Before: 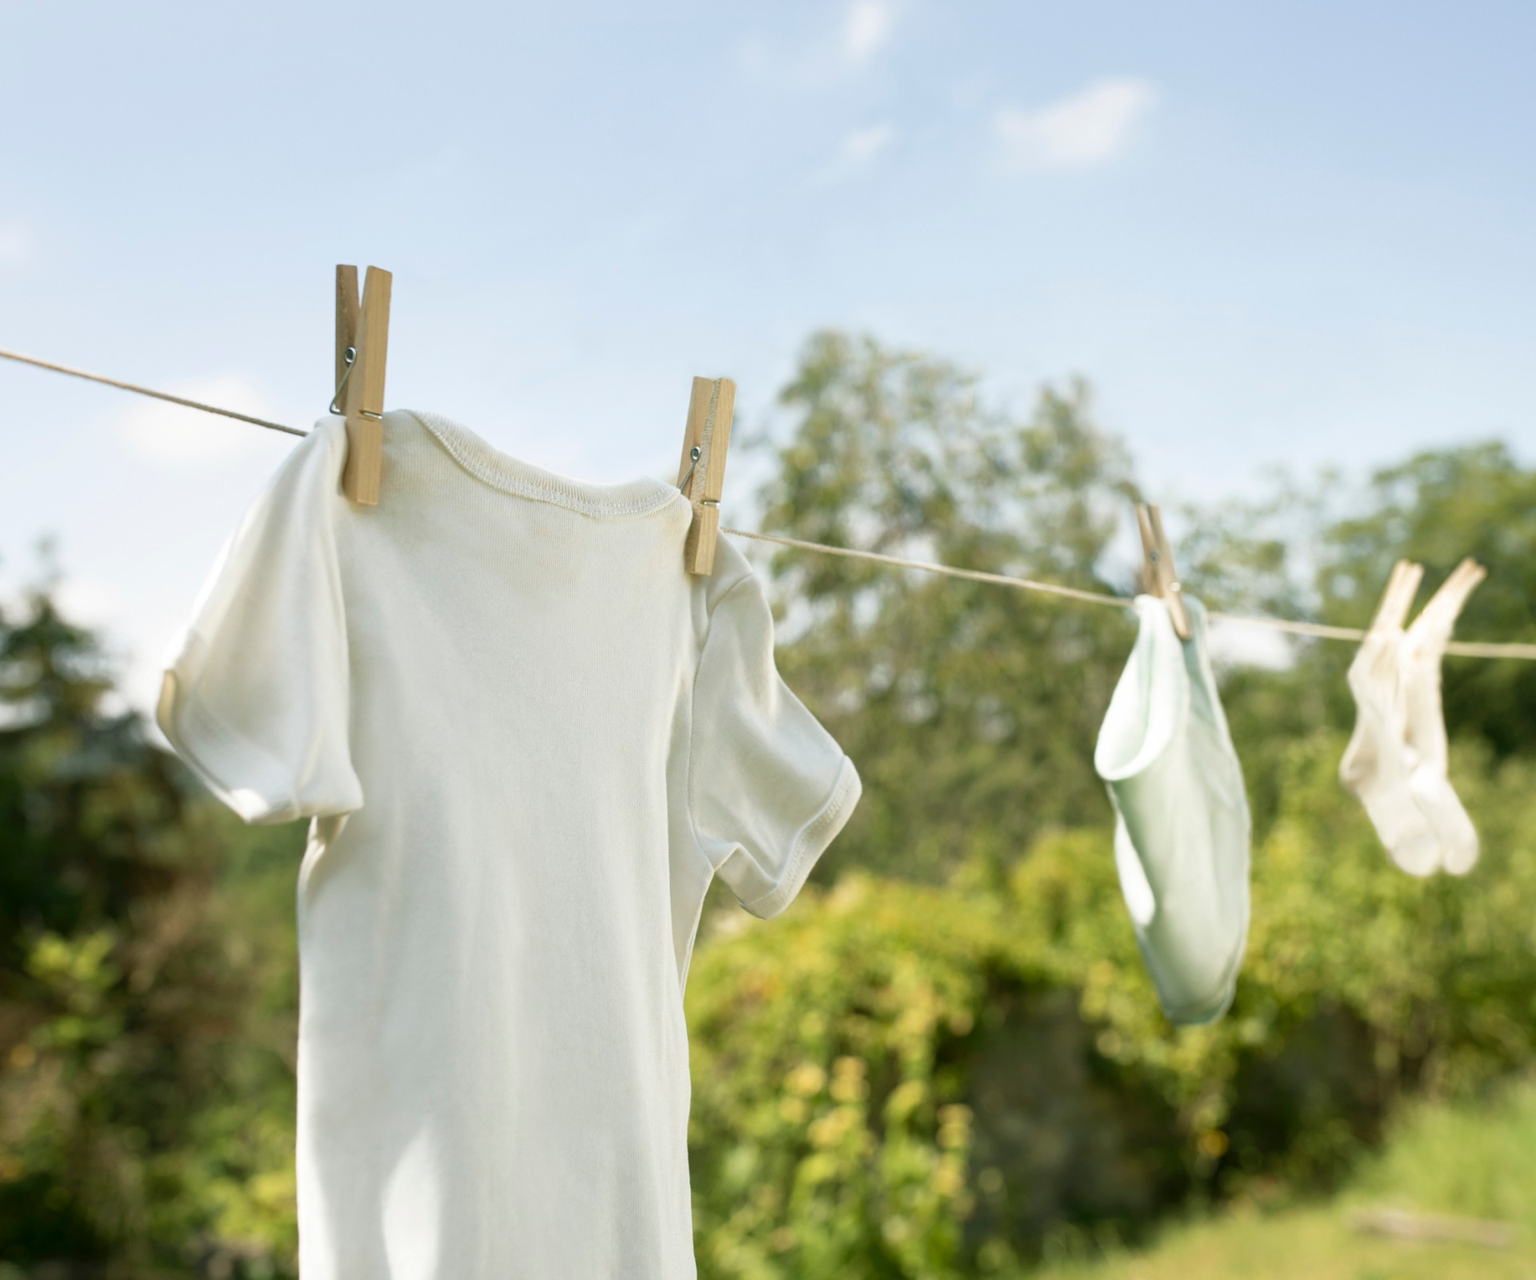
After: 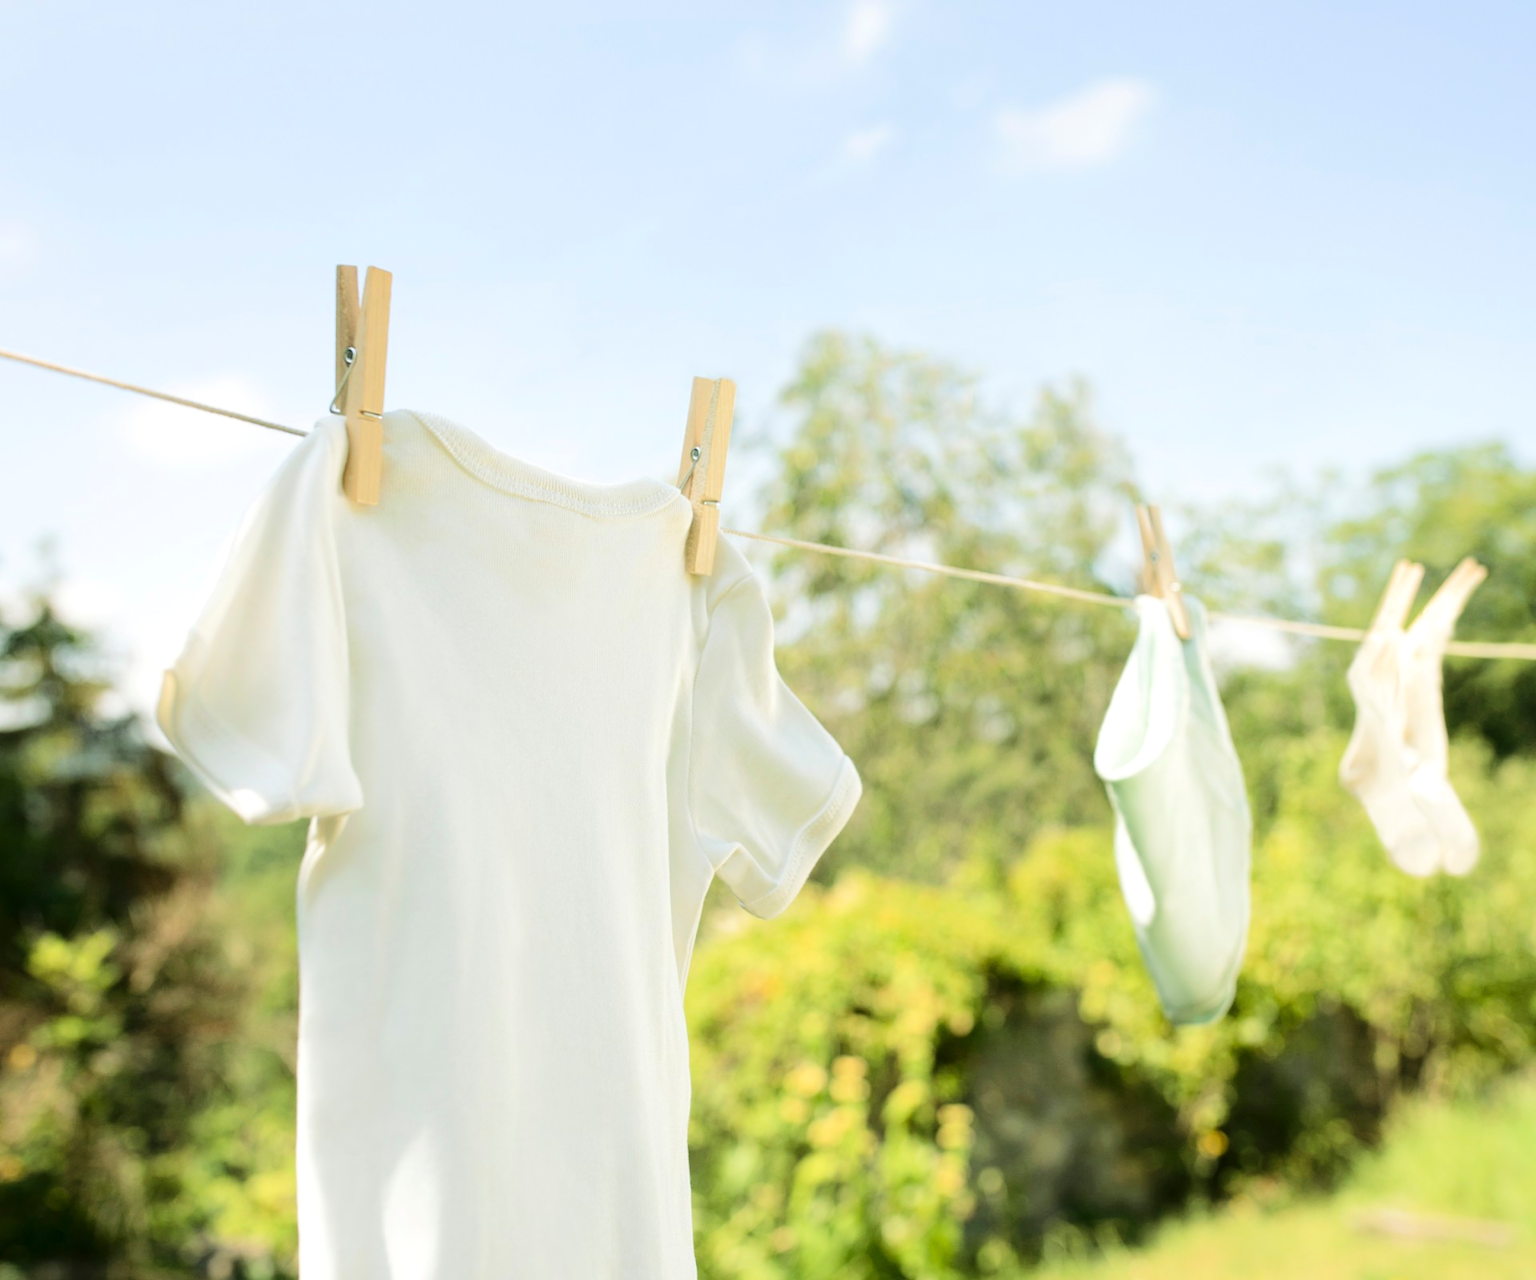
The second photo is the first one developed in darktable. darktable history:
tone equalizer: -7 EV 0.157 EV, -6 EV 0.562 EV, -5 EV 1.18 EV, -4 EV 1.34 EV, -3 EV 1.14 EV, -2 EV 0.6 EV, -1 EV 0.165 EV, edges refinement/feathering 500, mask exposure compensation -1.57 EV, preserve details no
